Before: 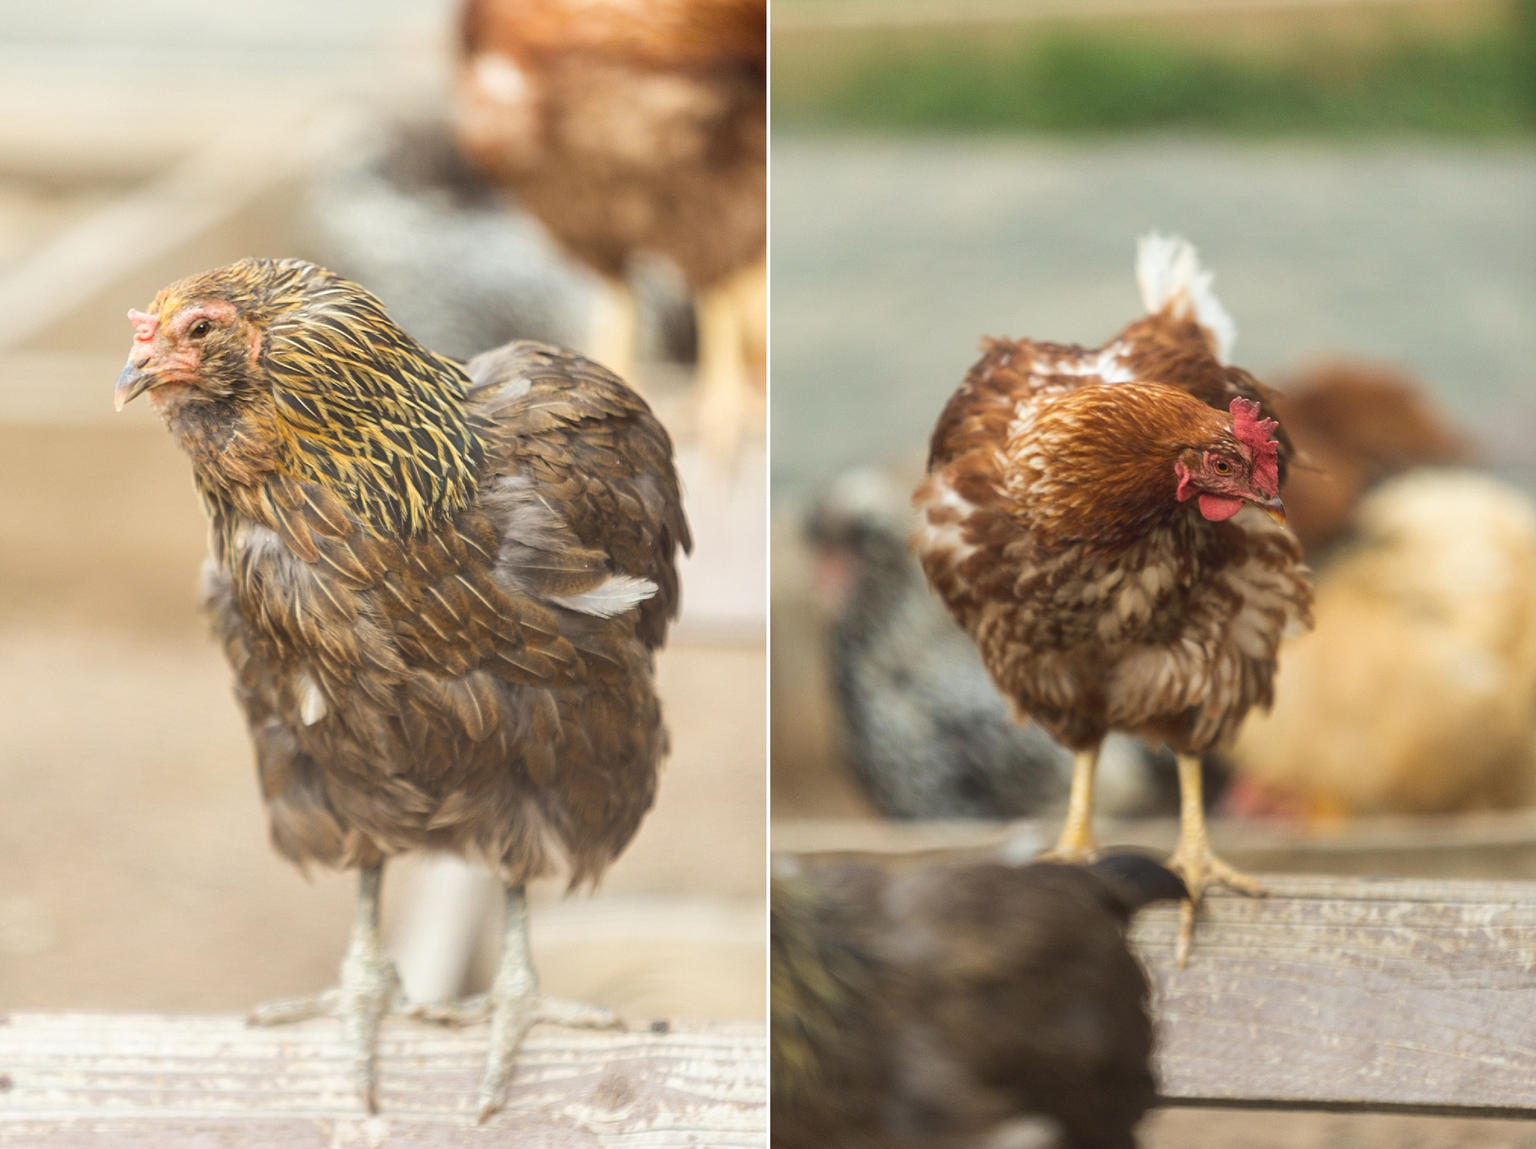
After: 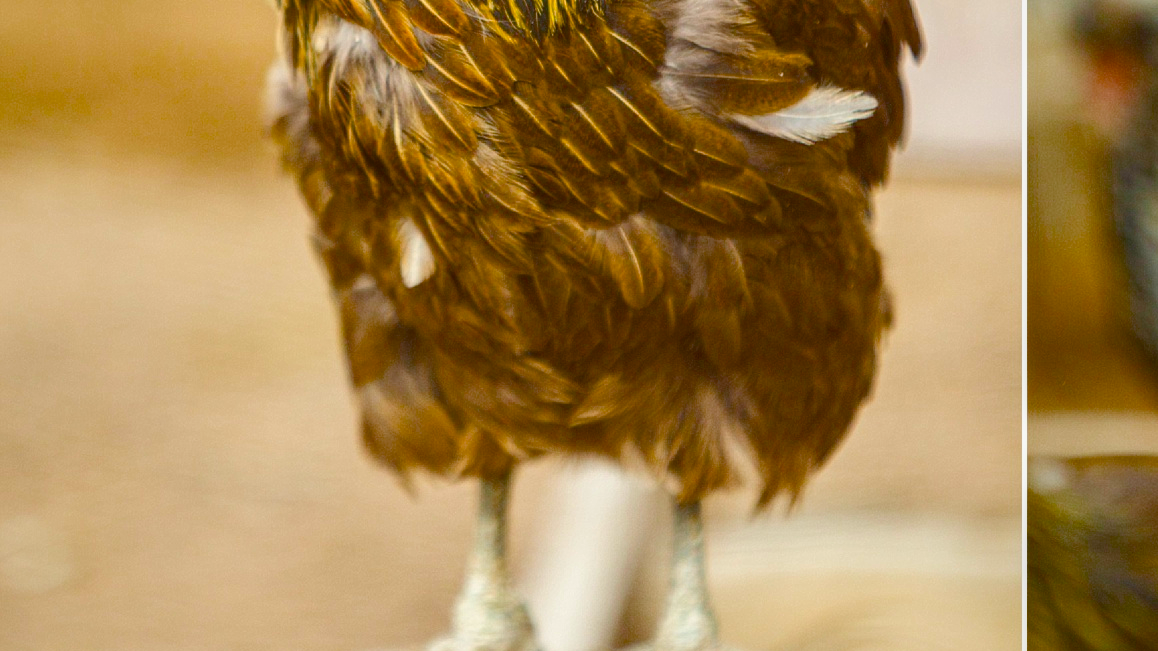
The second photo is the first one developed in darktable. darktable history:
vignetting: fall-off start 17.43%, fall-off radius 137.84%, brightness -0.228, saturation 0.152, width/height ratio 0.62, shape 0.584
color balance rgb: linear chroma grading › global chroma 41.374%, perceptual saturation grading › global saturation 34.662%, perceptual saturation grading › highlights -25.268%, perceptual saturation grading › shadows 49.304%, saturation formula JzAzBz (2021)
local contrast: on, module defaults
crop: top 44.404%, right 43.438%, bottom 13.063%
